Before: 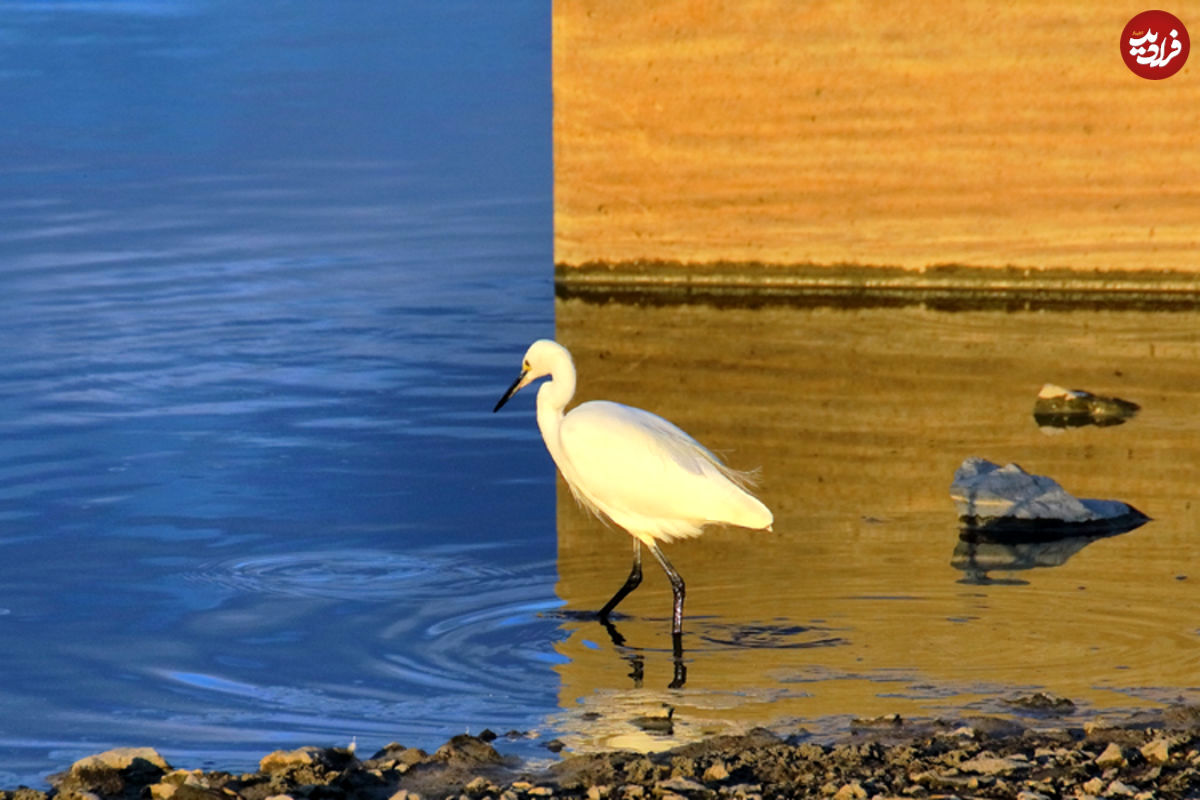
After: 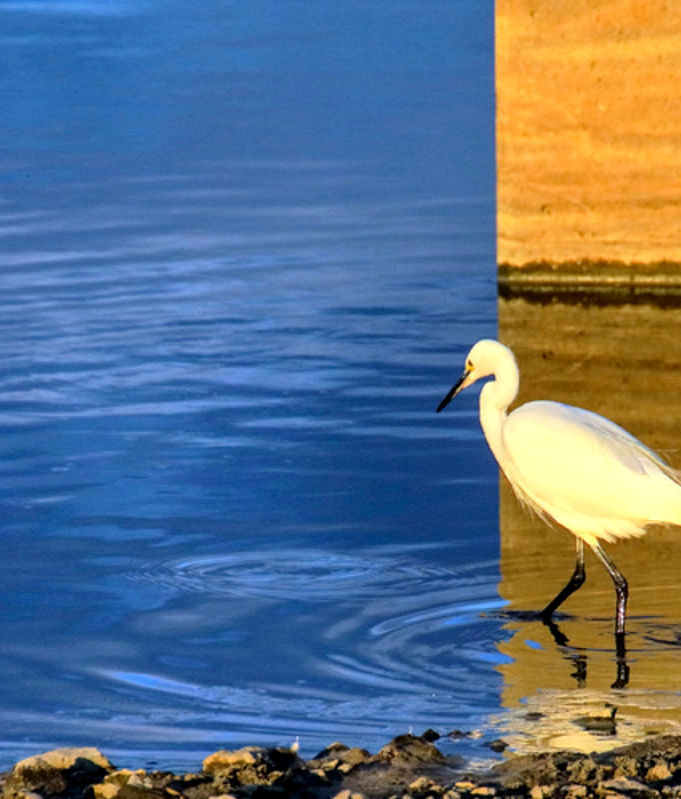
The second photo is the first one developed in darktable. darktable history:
crop: left 4.754%, right 38.429%
contrast brightness saturation: contrast 0.104, brightness 0.031, saturation 0.085
local contrast: detail 130%
